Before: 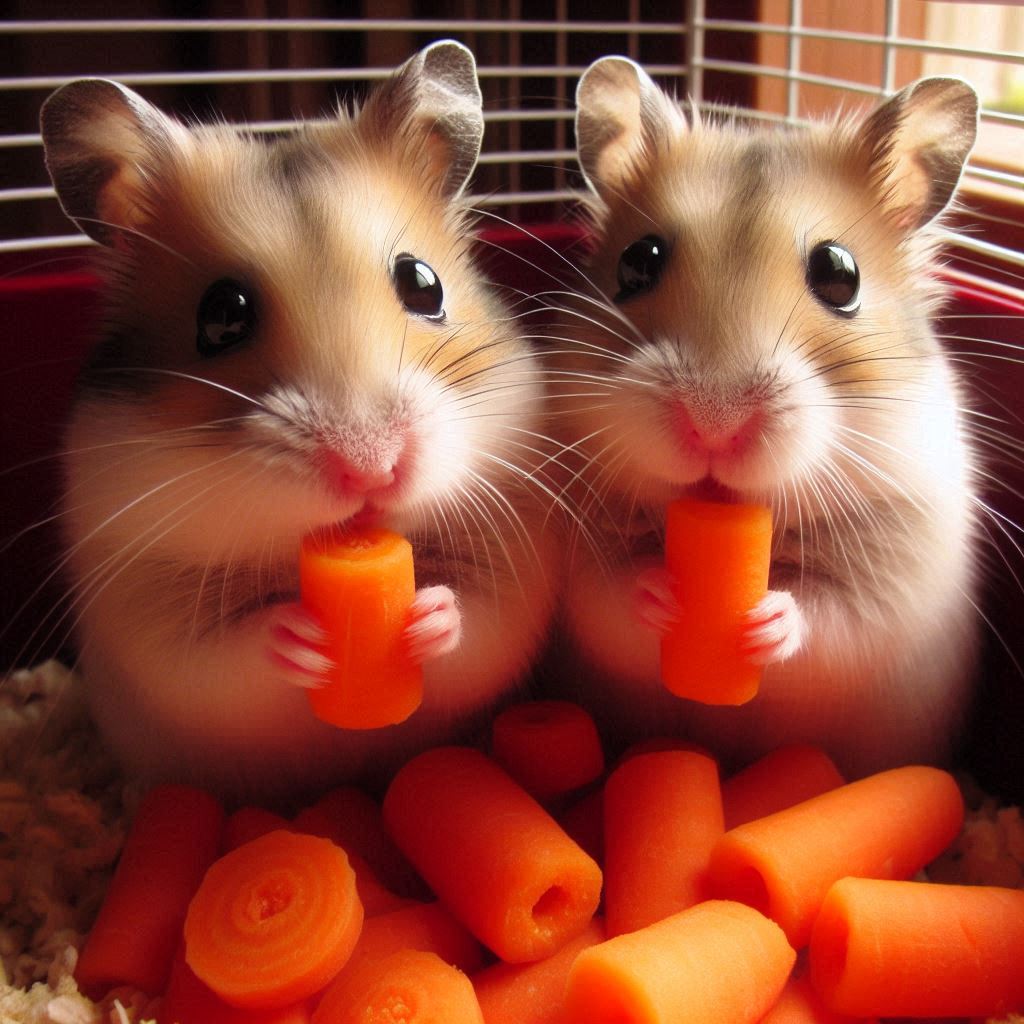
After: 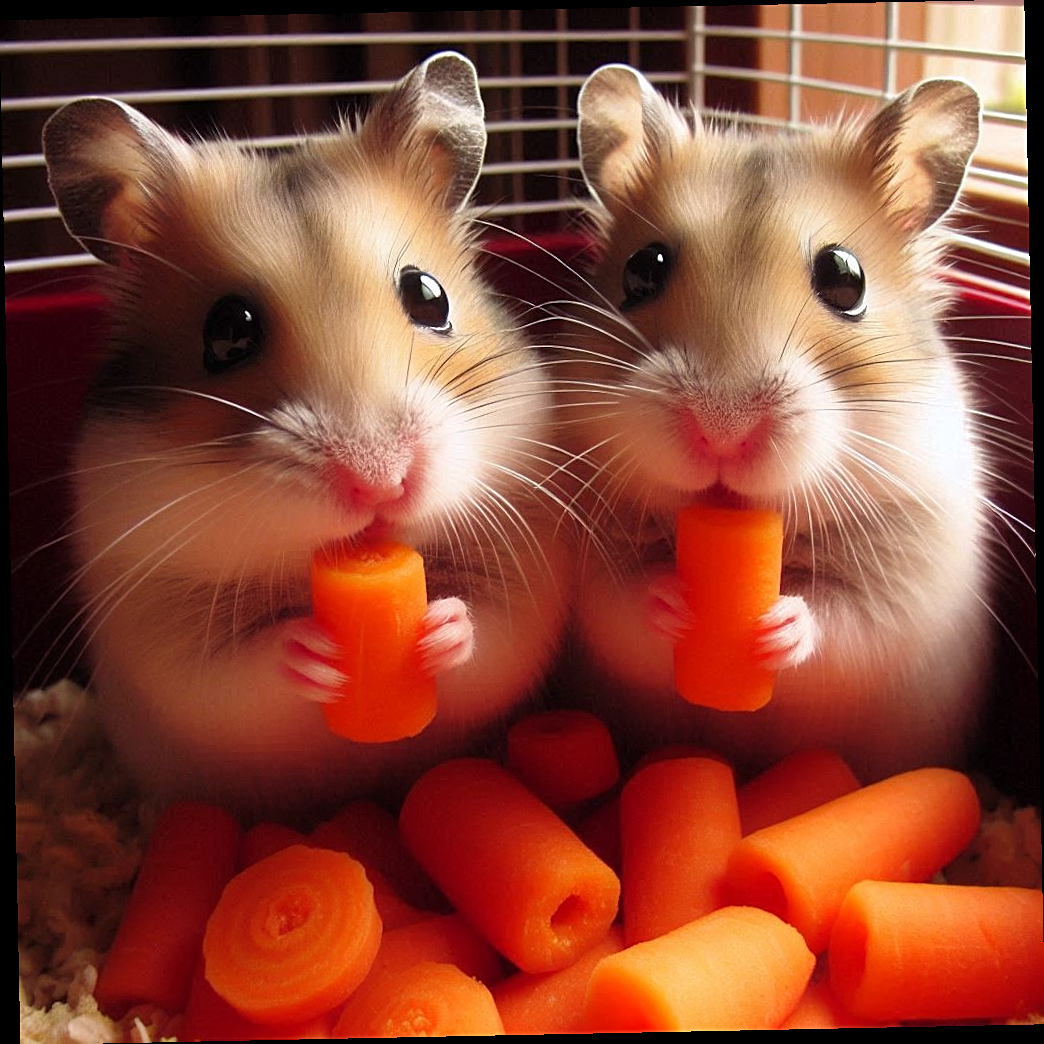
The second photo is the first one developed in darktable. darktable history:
sharpen: on, module defaults
rotate and perspective: rotation -1.17°, automatic cropping off
